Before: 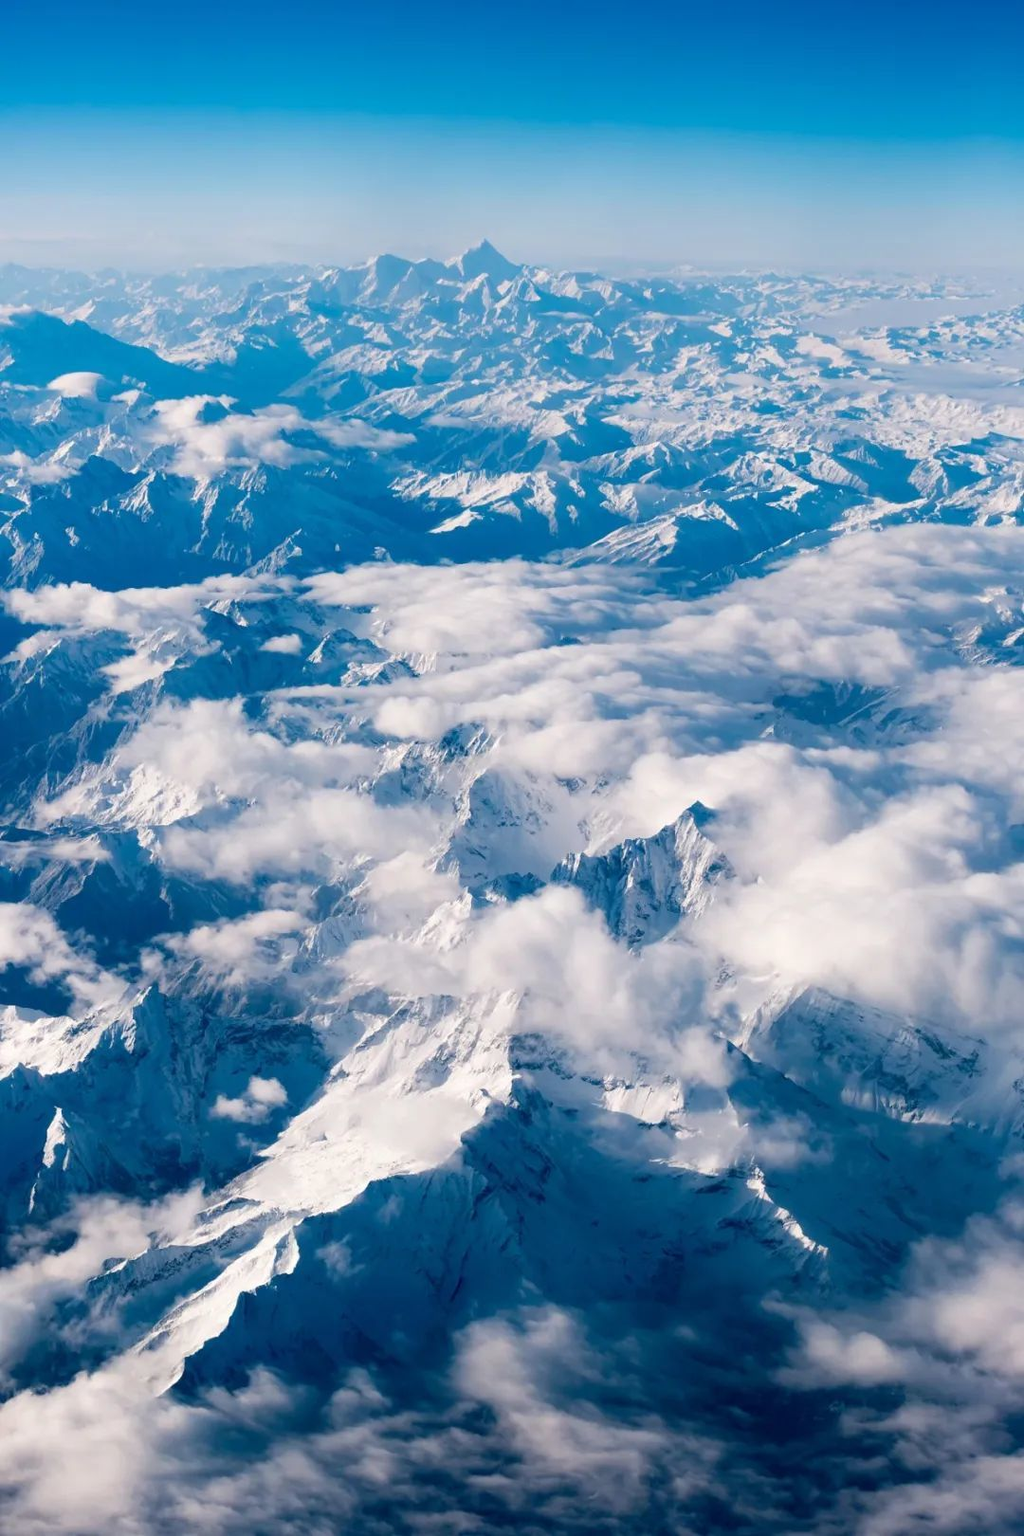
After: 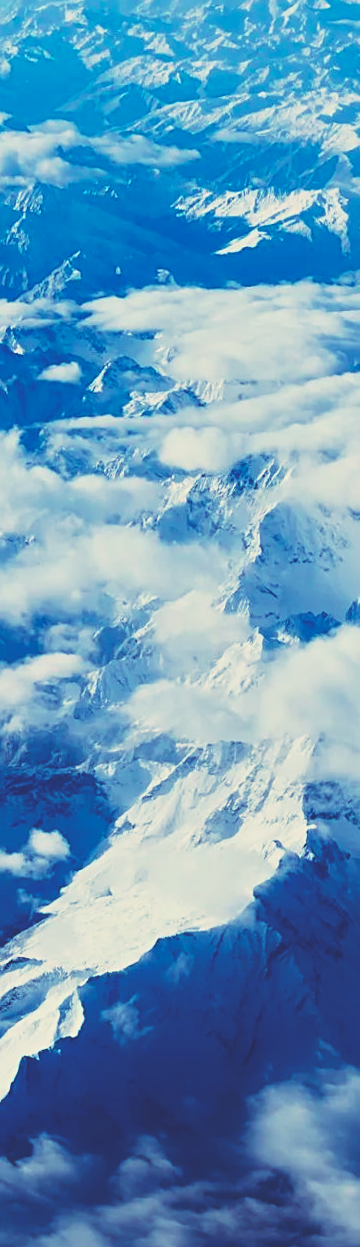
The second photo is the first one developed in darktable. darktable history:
crop and rotate: left 21.77%, top 18.528%, right 44.676%, bottom 2.997%
sharpen: on, module defaults
rgb curve: curves: ch0 [(0, 0.186) (0.314, 0.284) (0.576, 0.466) (0.805, 0.691) (0.936, 0.886)]; ch1 [(0, 0.186) (0.314, 0.284) (0.581, 0.534) (0.771, 0.746) (0.936, 0.958)]; ch2 [(0, 0.216) (0.275, 0.39) (1, 1)], mode RGB, independent channels, compensate middle gray true, preserve colors none
filmic rgb: black relative exposure -16 EV, white relative exposure 4.97 EV, hardness 6.25
rotate and perspective: rotation -0.45°, automatic cropping original format, crop left 0.008, crop right 0.992, crop top 0.012, crop bottom 0.988
tone equalizer: -8 EV 0.001 EV, -7 EV -0.002 EV, -6 EV 0.002 EV, -5 EV -0.03 EV, -4 EV -0.116 EV, -3 EV -0.169 EV, -2 EV 0.24 EV, -1 EV 0.702 EV, +0 EV 0.493 EV
